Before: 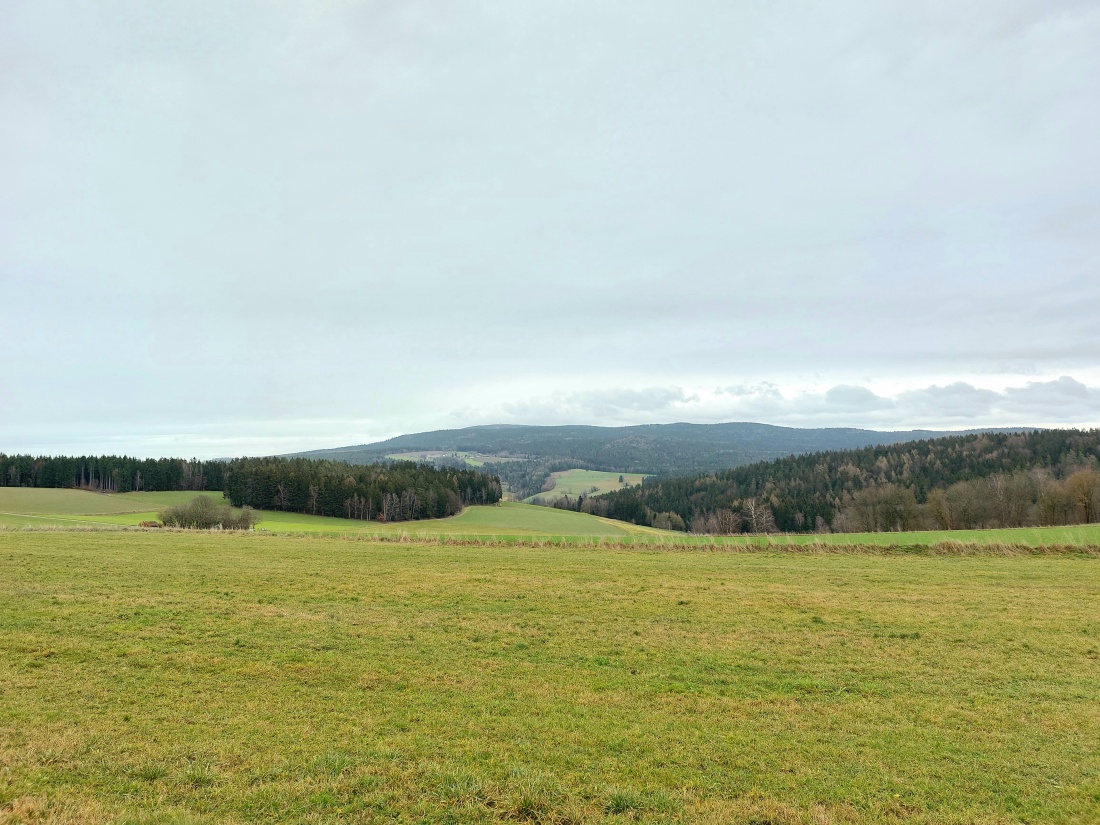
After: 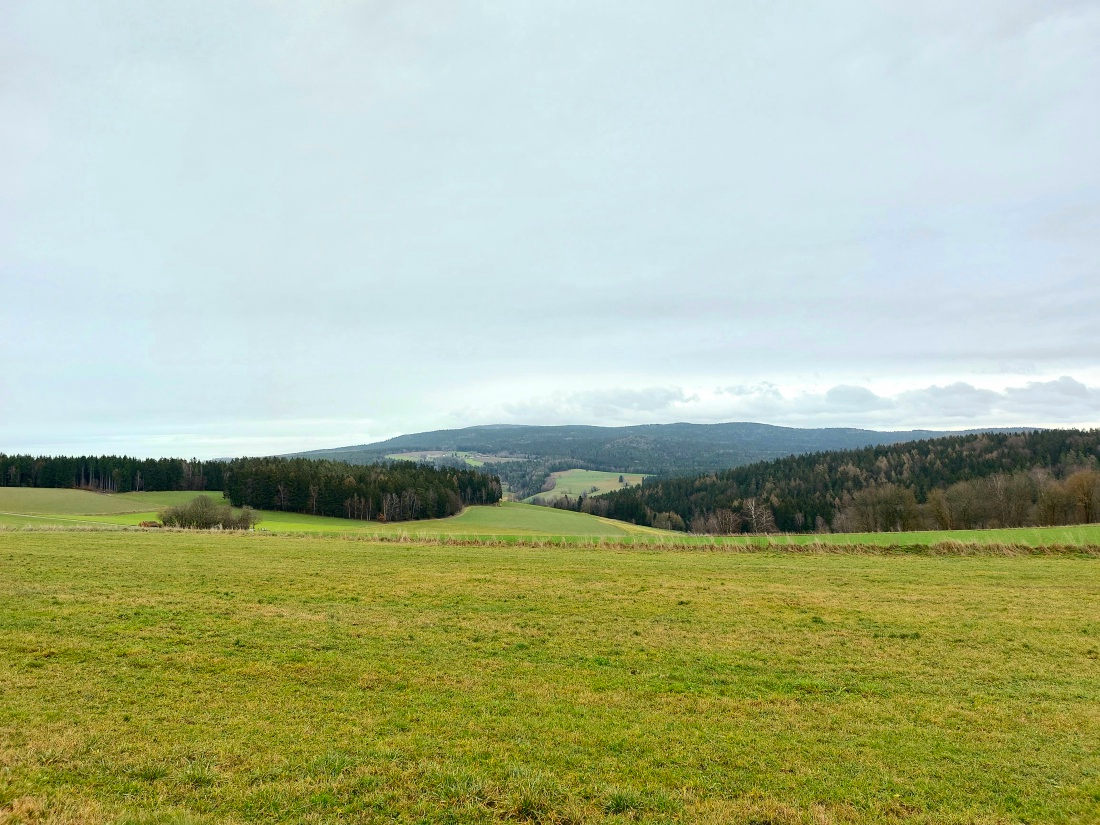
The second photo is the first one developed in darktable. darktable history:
contrast brightness saturation: contrast 0.125, brightness -0.059, saturation 0.161
